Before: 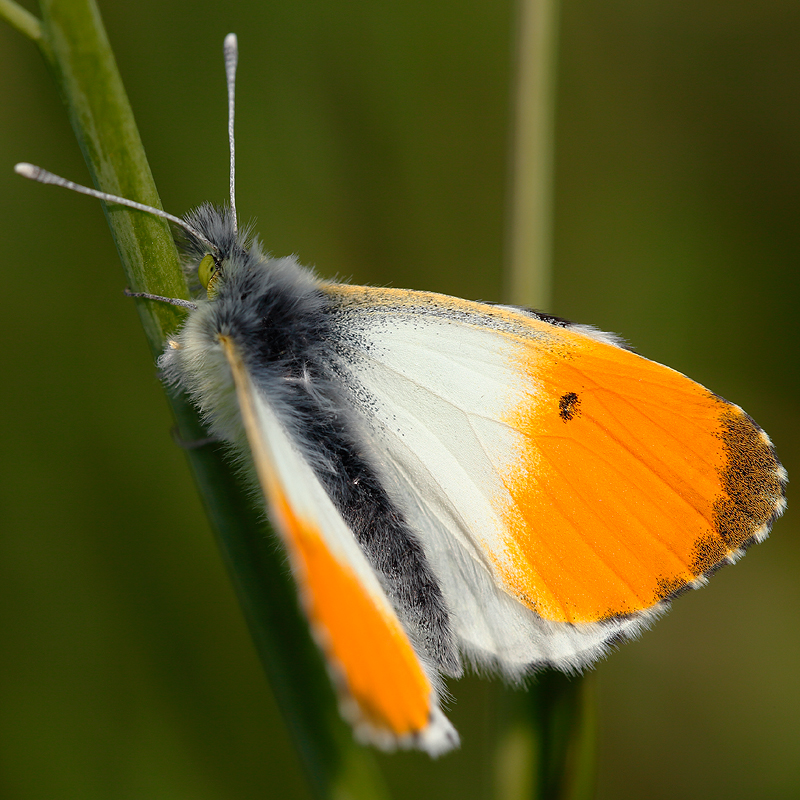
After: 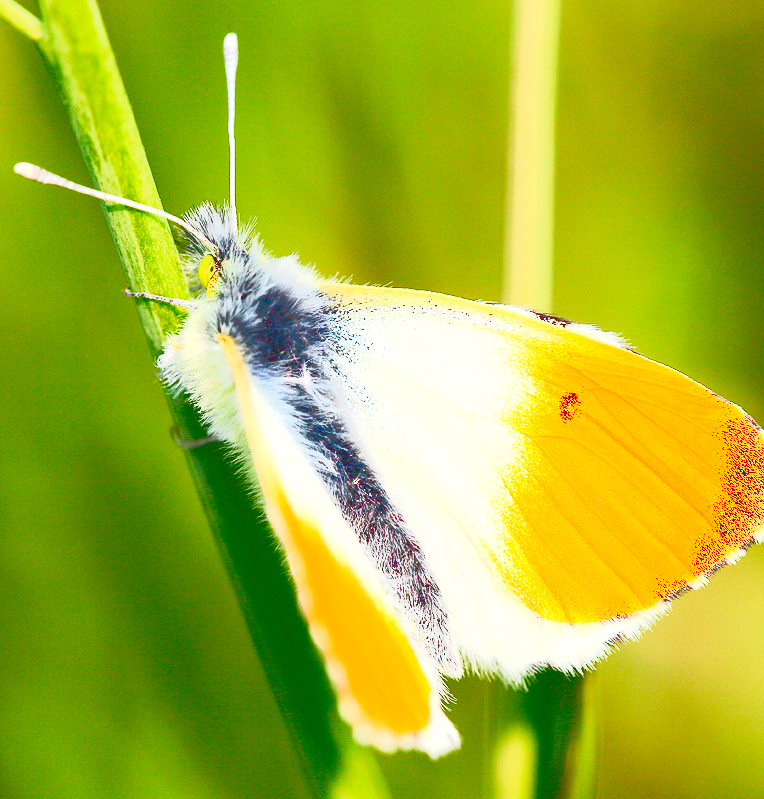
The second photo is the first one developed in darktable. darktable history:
exposure: black level correction 0, exposure 1.199 EV, compensate exposure bias true, compensate highlight preservation false
contrast brightness saturation: contrast 0.41, brightness 0.097, saturation 0.206
crop: right 4.471%, bottom 0.024%
tone curve: curves: ch0 [(0, 0) (0.003, 0.202) (0.011, 0.205) (0.025, 0.222) (0.044, 0.258) (0.069, 0.298) (0.1, 0.321) (0.136, 0.333) (0.177, 0.38) (0.224, 0.439) (0.277, 0.51) (0.335, 0.594) (0.399, 0.675) (0.468, 0.743) (0.543, 0.805) (0.623, 0.861) (0.709, 0.905) (0.801, 0.931) (0.898, 0.941) (1, 1)], color space Lab, linked channels, preserve colors none
